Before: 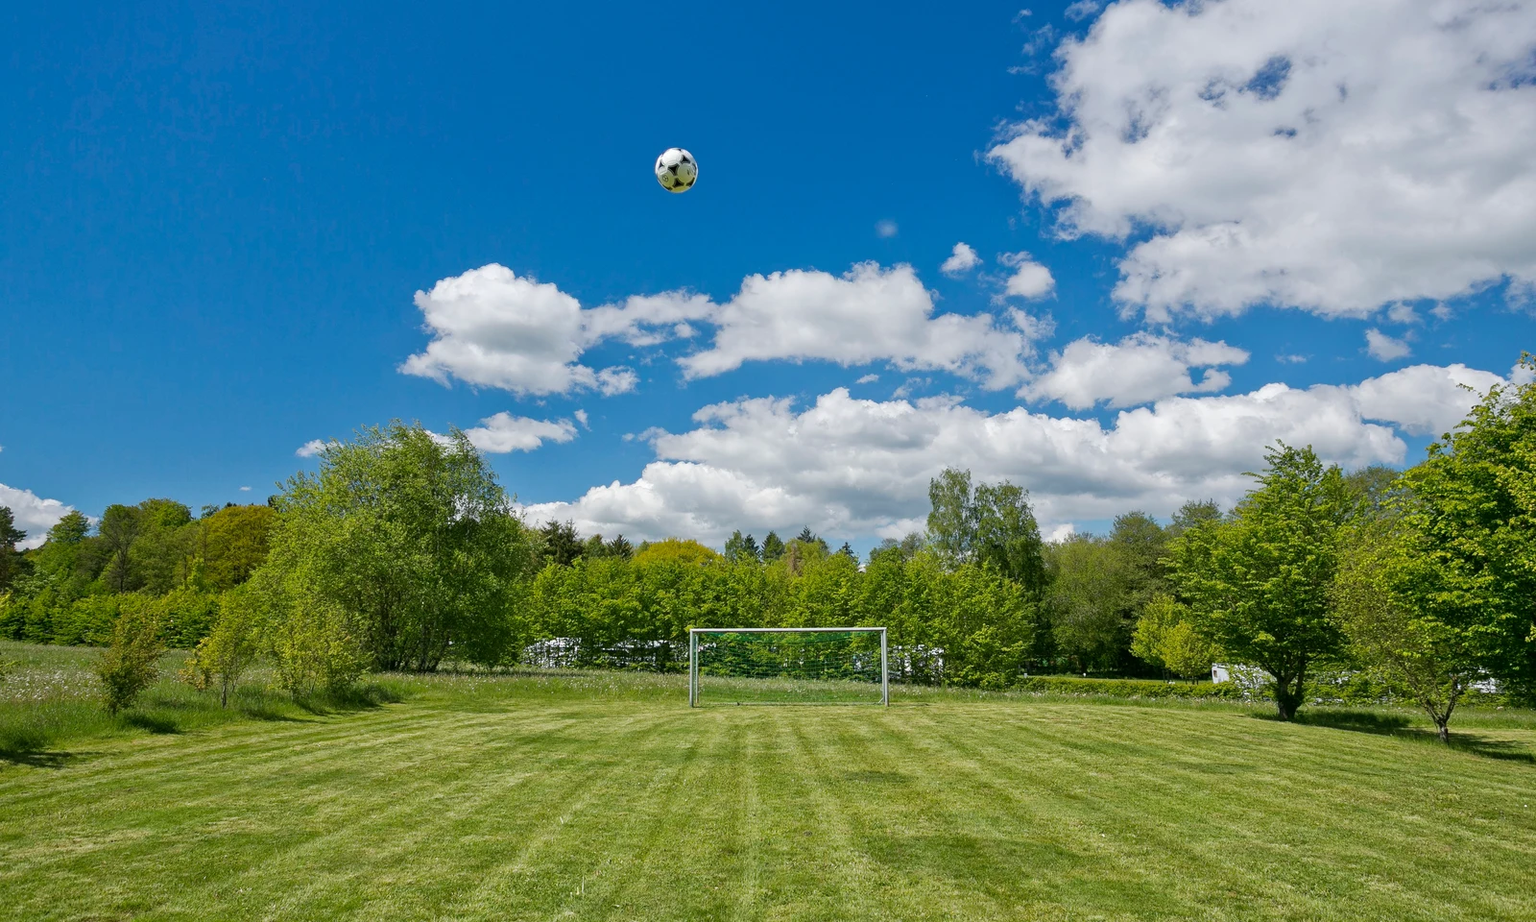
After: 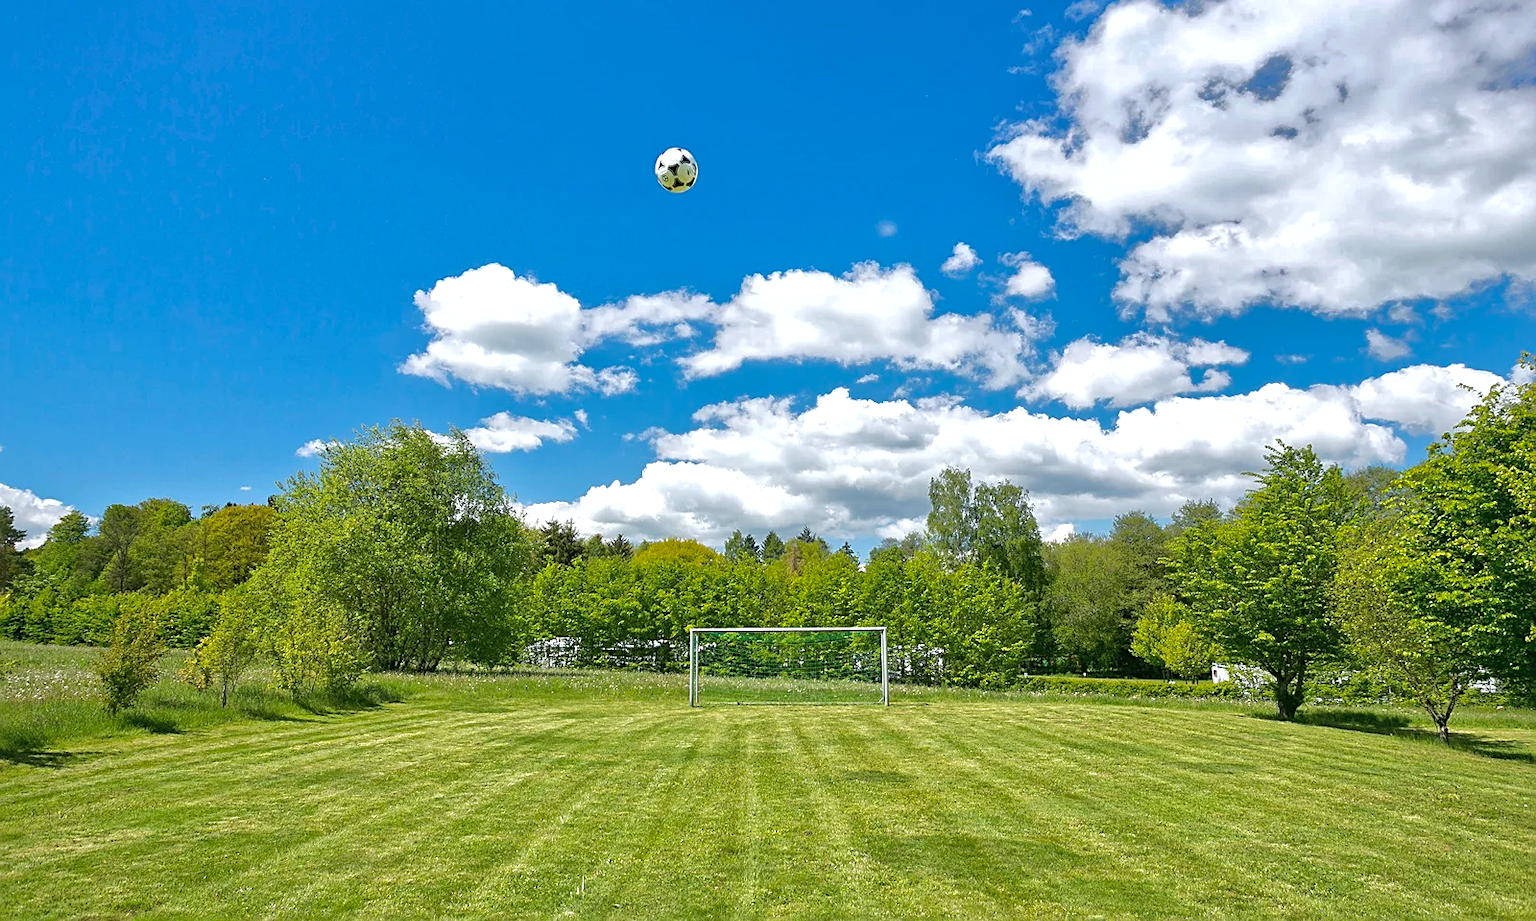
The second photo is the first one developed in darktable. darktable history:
shadows and highlights: shadows 40, highlights -60
sharpen: on, module defaults
exposure: black level correction 0, exposure 0.7 EV, compensate exposure bias true, compensate highlight preservation false
